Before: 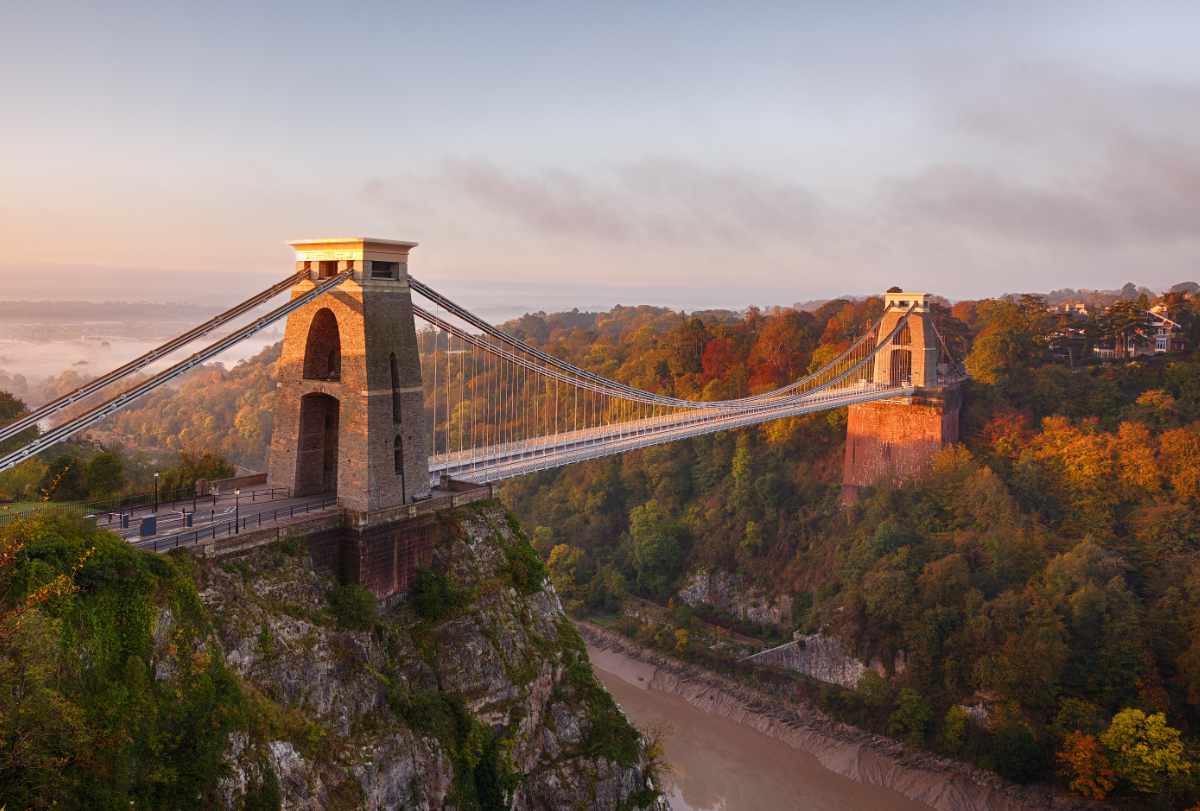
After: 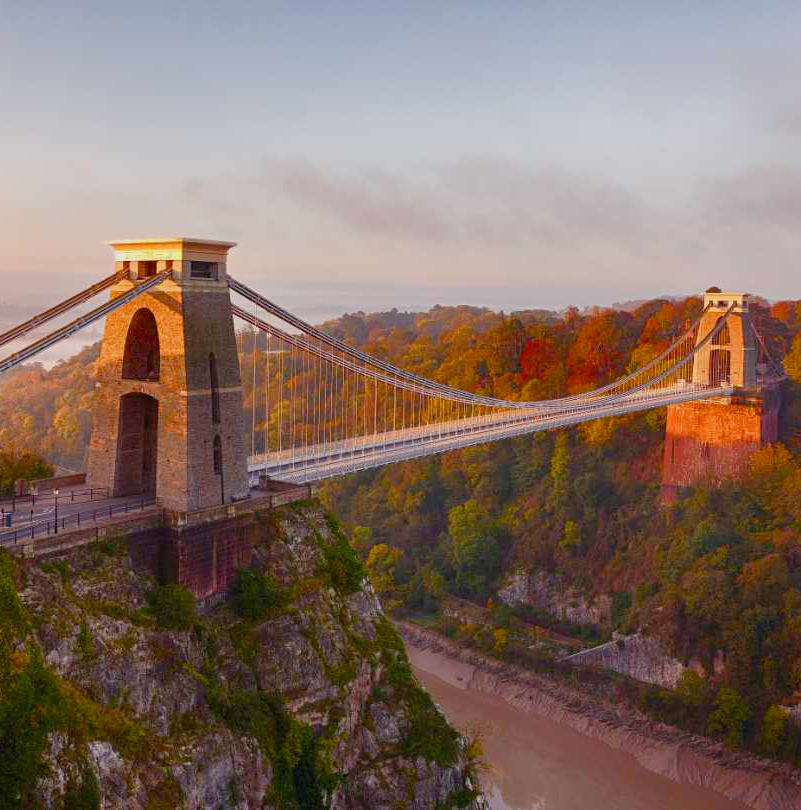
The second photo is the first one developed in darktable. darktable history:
crop and rotate: left 15.116%, right 18.076%
color balance rgb: shadows lift › chroma 2.967%, shadows lift › hue 278.46°, perceptual saturation grading › global saturation 20%, perceptual saturation grading › highlights -25.56%, perceptual saturation grading › shadows 50.419%, contrast -10.025%
